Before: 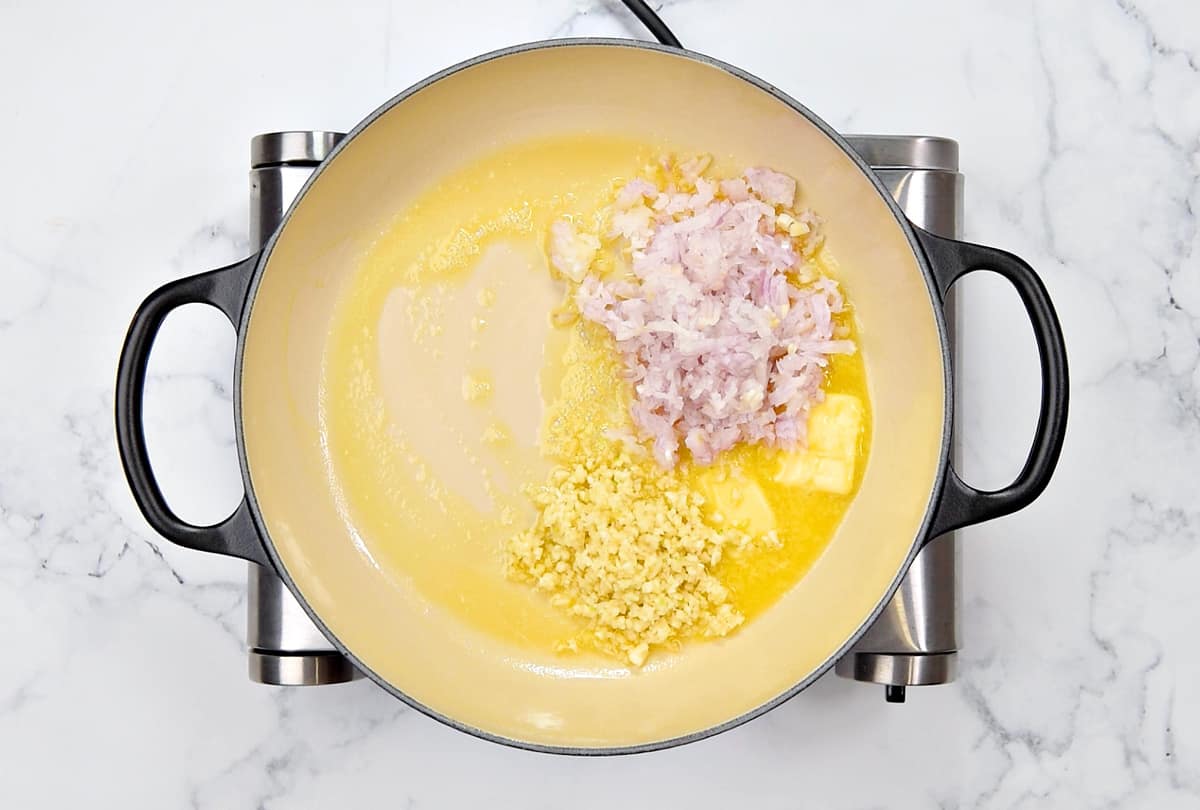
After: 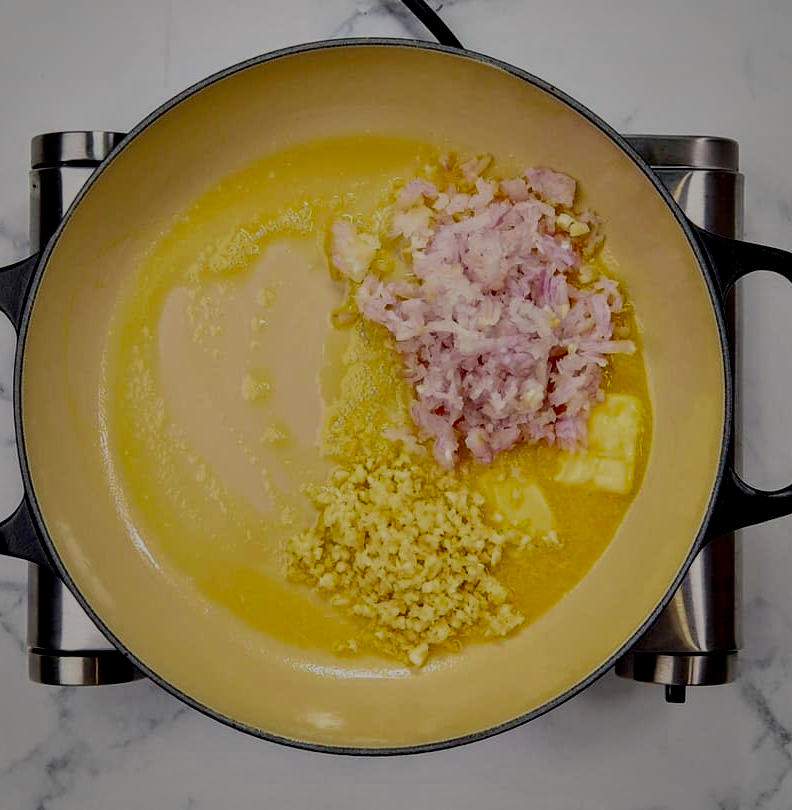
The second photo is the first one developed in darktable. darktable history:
local contrast: on, module defaults
exposure: black level correction 0.017, exposure -0.01 EV, compensate exposure bias true, compensate highlight preservation false
vignetting: brightness -0.267, automatic ratio true
crop and rotate: left 18.346%, right 15.573%
filmic rgb: black relative exposure -4.3 EV, white relative exposure 4.56 EV, hardness 2.39, contrast 1.061, iterations of high-quality reconstruction 0
color correction: highlights a* 0.866, highlights b* 2.78, saturation 1.08
contrast brightness saturation: contrast 0.089, brightness -0.587, saturation 0.172
velvia: on, module defaults
